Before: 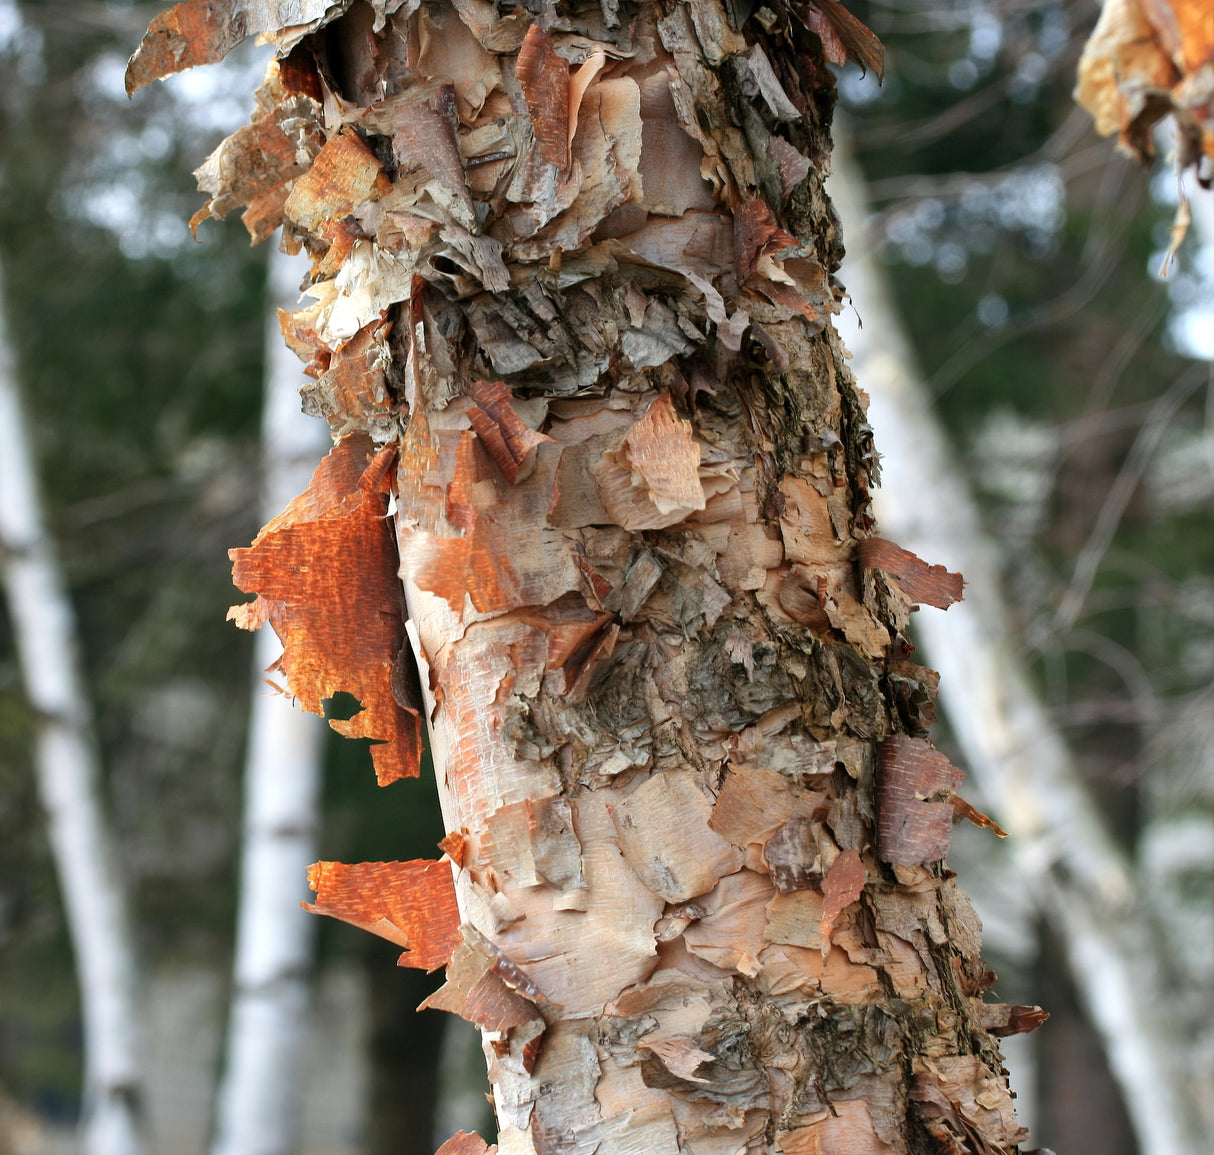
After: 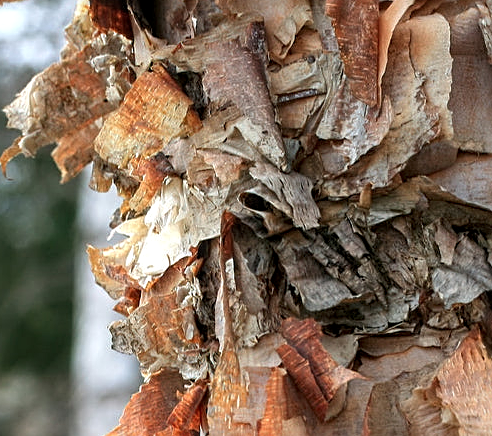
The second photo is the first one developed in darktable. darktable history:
crop: left 15.665%, top 5.46%, right 43.798%, bottom 56.73%
exposure: compensate highlight preservation false
sharpen: on, module defaults
local contrast: on, module defaults
